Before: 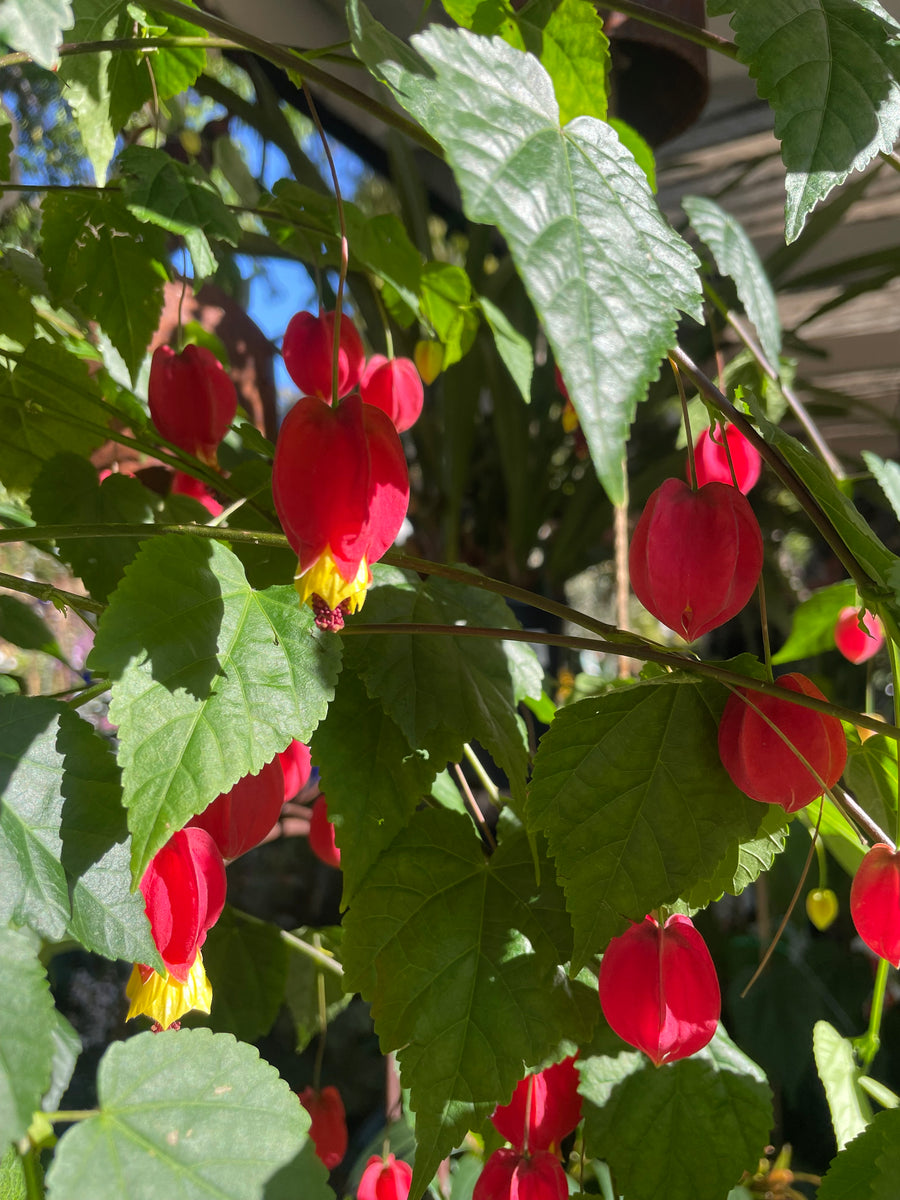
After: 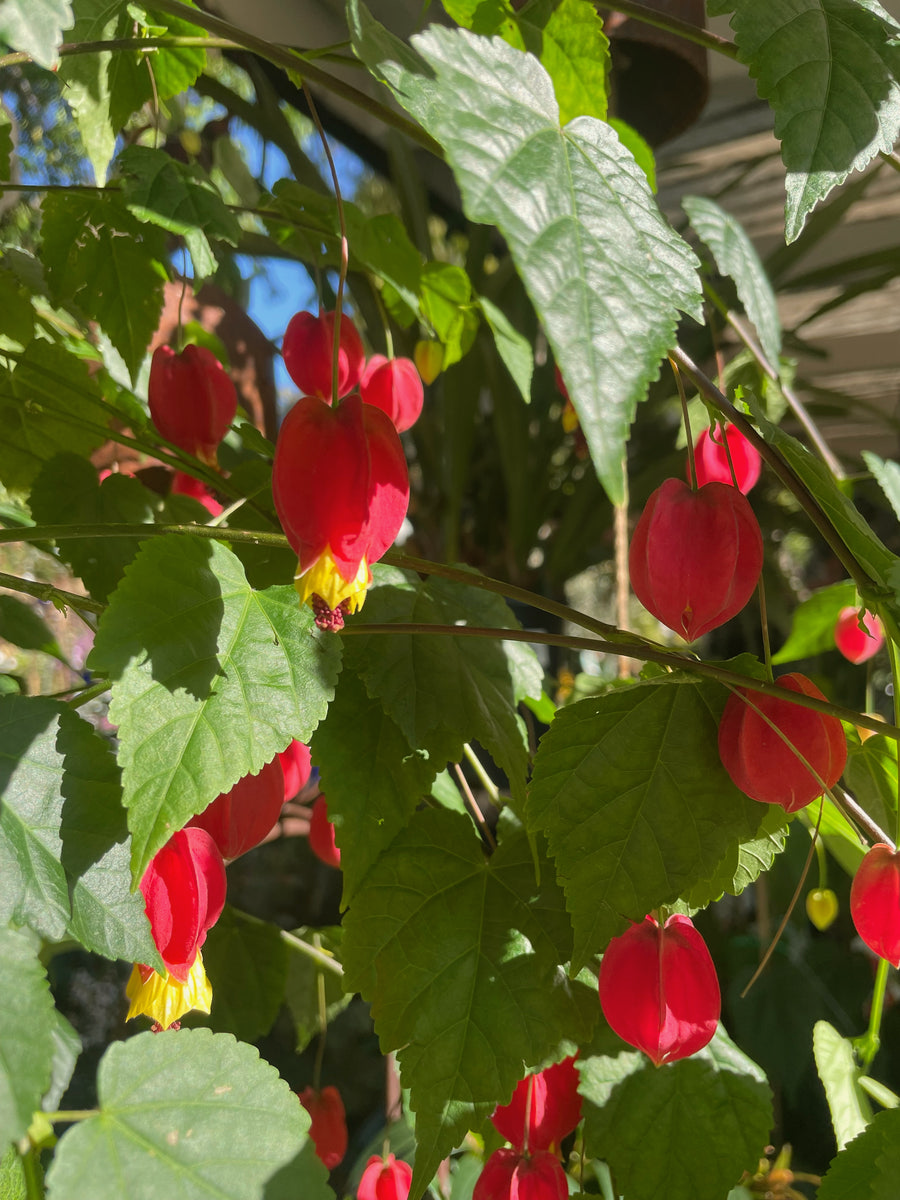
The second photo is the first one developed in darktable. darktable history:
color balance: mode lift, gamma, gain (sRGB), lift [1.04, 1, 1, 0.97], gamma [1.01, 1, 1, 0.97], gain [0.96, 1, 1, 0.97]
white balance: red 1.009, blue 0.985
